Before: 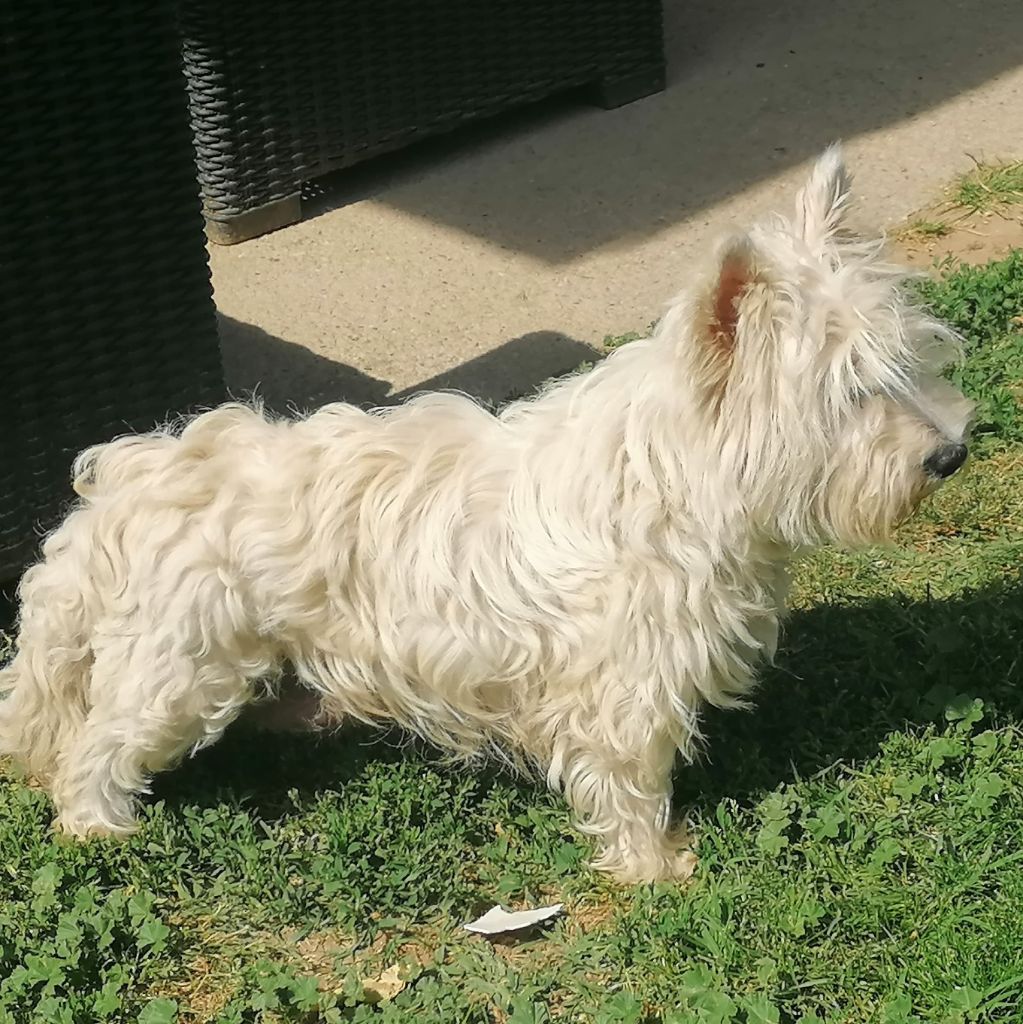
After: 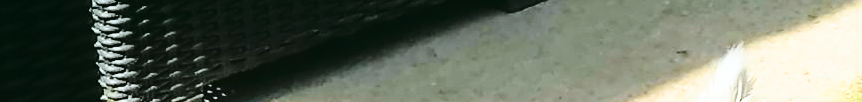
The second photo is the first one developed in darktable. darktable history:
crop and rotate: left 9.644%, top 9.491%, right 6.021%, bottom 80.509%
white balance: red 0.976, blue 1.04
base curve: curves: ch0 [(0, 0) (0.026, 0.03) (0.109, 0.232) (0.351, 0.748) (0.669, 0.968) (1, 1)], preserve colors none
tone equalizer: on, module defaults
tone curve: curves: ch0 [(0, 0.023) (0.087, 0.065) (0.184, 0.168) (0.45, 0.54) (0.57, 0.683) (0.722, 0.825) (0.877, 0.948) (1, 1)]; ch1 [(0, 0) (0.388, 0.369) (0.44, 0.44) (0.489, 0.481) (0.534, 0.551) (0.657, 0.659) (1, 1)]; ch2 [(0, 0) (0.353, 0.317) (0.408, 0.427) (0.472, 0.46) (0.5, 0.496) (0.537, 0.539) (0.576, 0.592) (0.625, 0.631) (1, 1)], color space Lab, independent channels, preserve colors none
